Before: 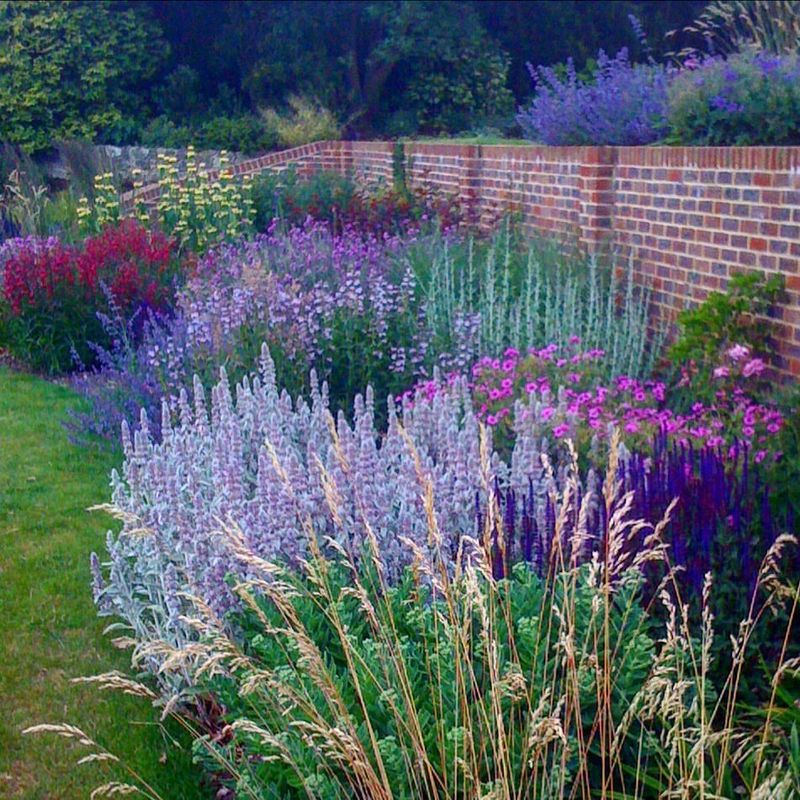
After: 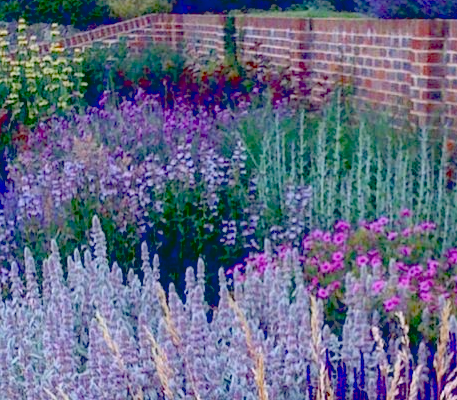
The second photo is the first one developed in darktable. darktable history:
crop: left 21.168%, top 15.895%, right 21.582%, bottom 34.078%
exposure: black level correction 0.049, exposure 0.012 EV, compensate highlight preservation false
contrast equalizer: y [[0.5 ×6], [0.5 ×6], [0.5, 0.5, 0.501, 0.545, 0.707, 0.863], [0 ×6], [0 ×6]], mix 0.285
contrast brightness saturation: contrast -0.135, brightness 0.052, saturation -0.139
